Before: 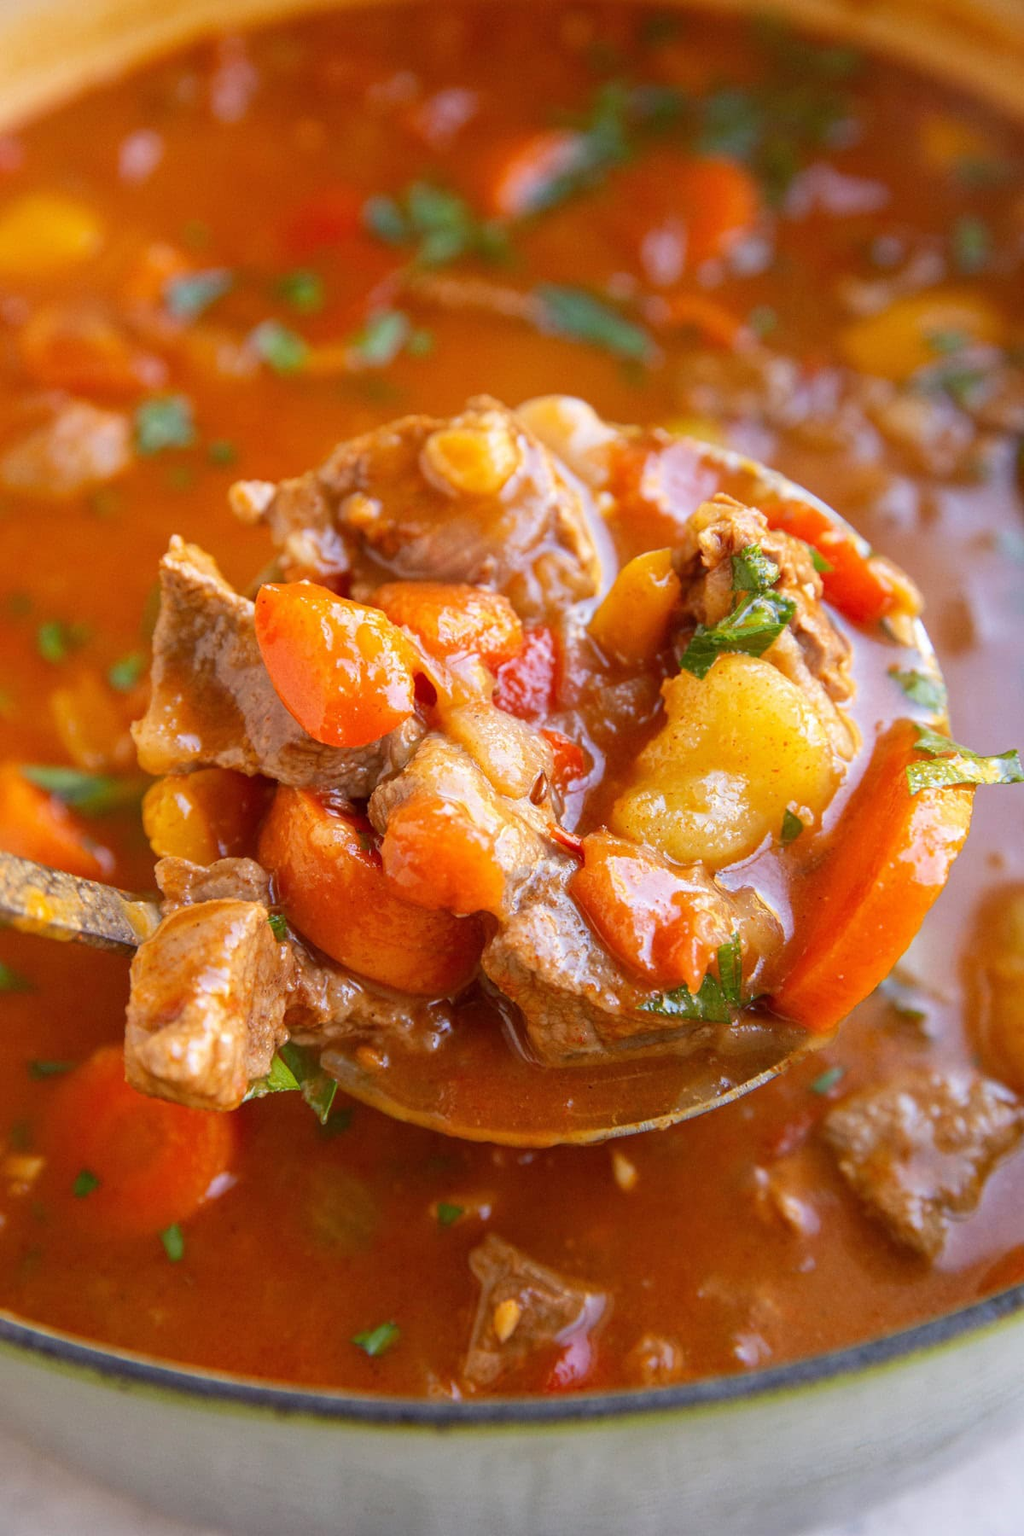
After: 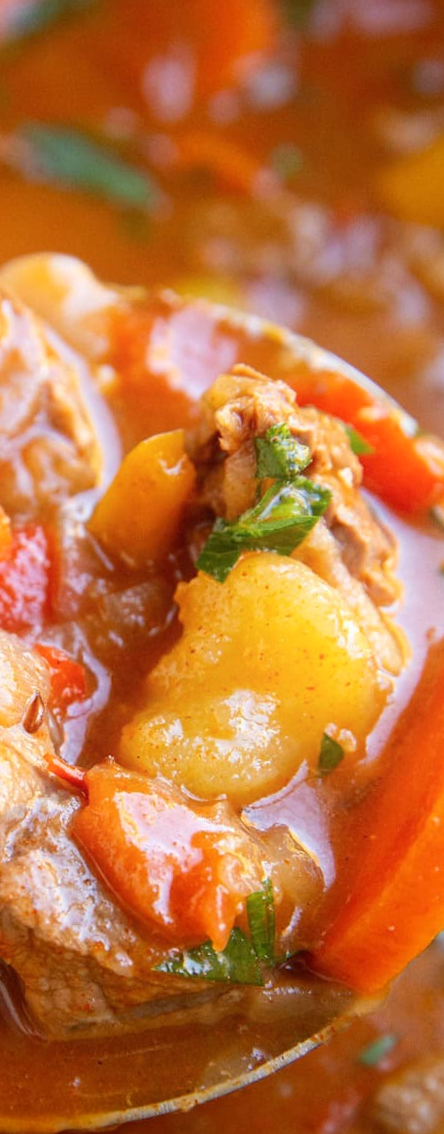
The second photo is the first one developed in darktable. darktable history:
rotate and perspective: rotation -1°, crop left 0.011, crop right 0.989, crop top 0.025, crop bottom 0.975
shadows and highlights: shadows -24.28, highlights 49.77, soften with gaussian
crop and rotate: left 49.936%, top 10.094%, right 13.136%, bottom 24.256%
